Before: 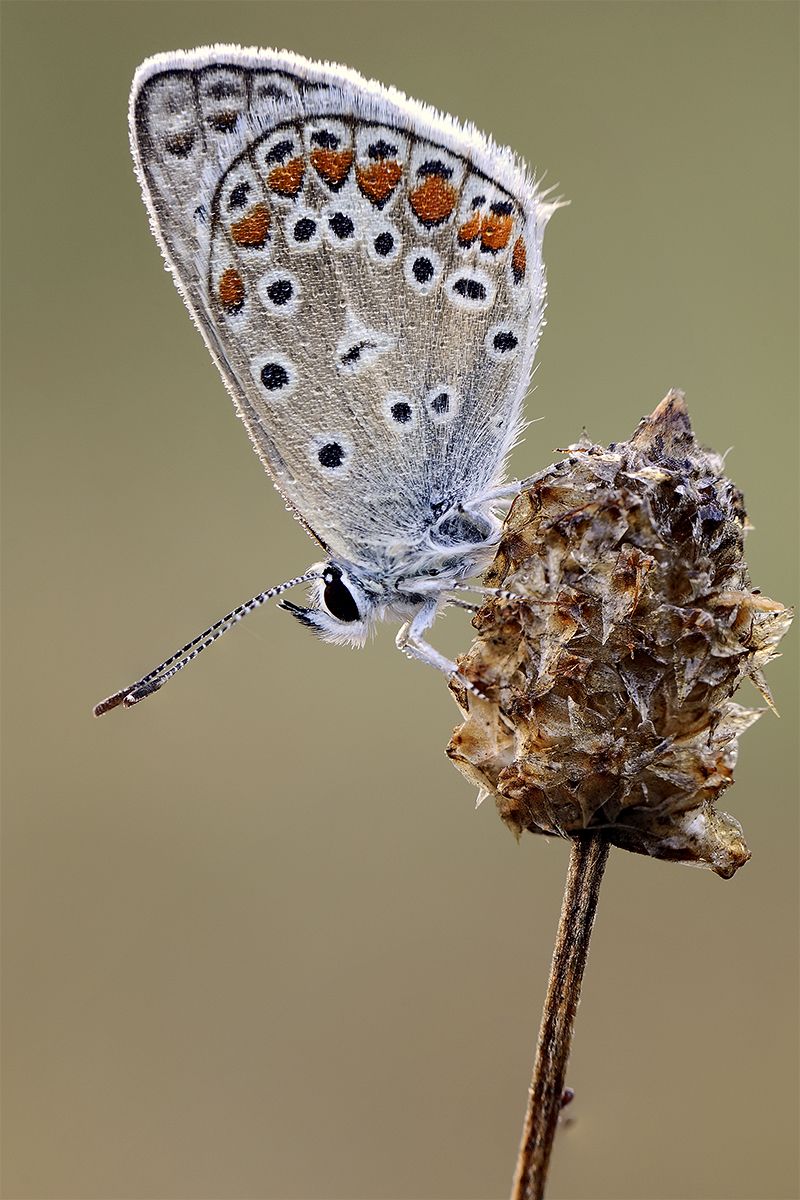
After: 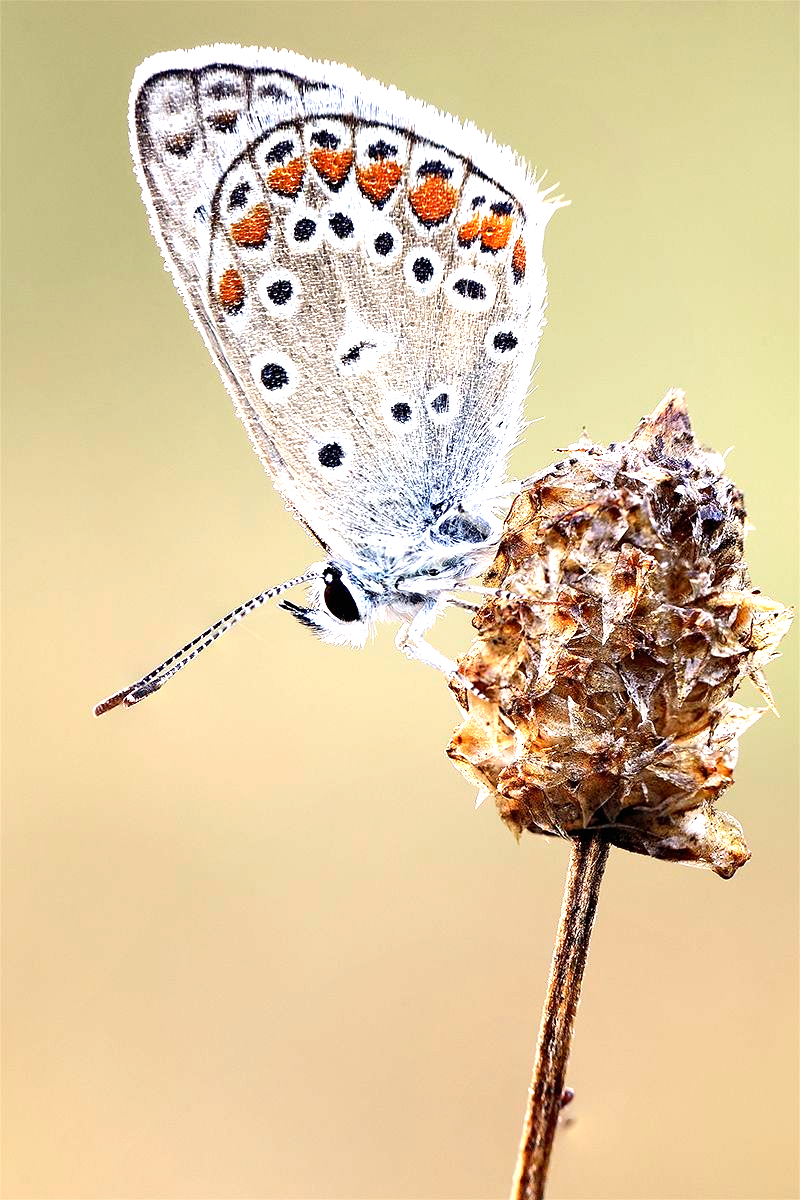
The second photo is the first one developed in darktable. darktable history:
exposure: black level correction 0, exposure 1.448 EV, compensate highlight preservation false
tone equalizer: on, module defaults
